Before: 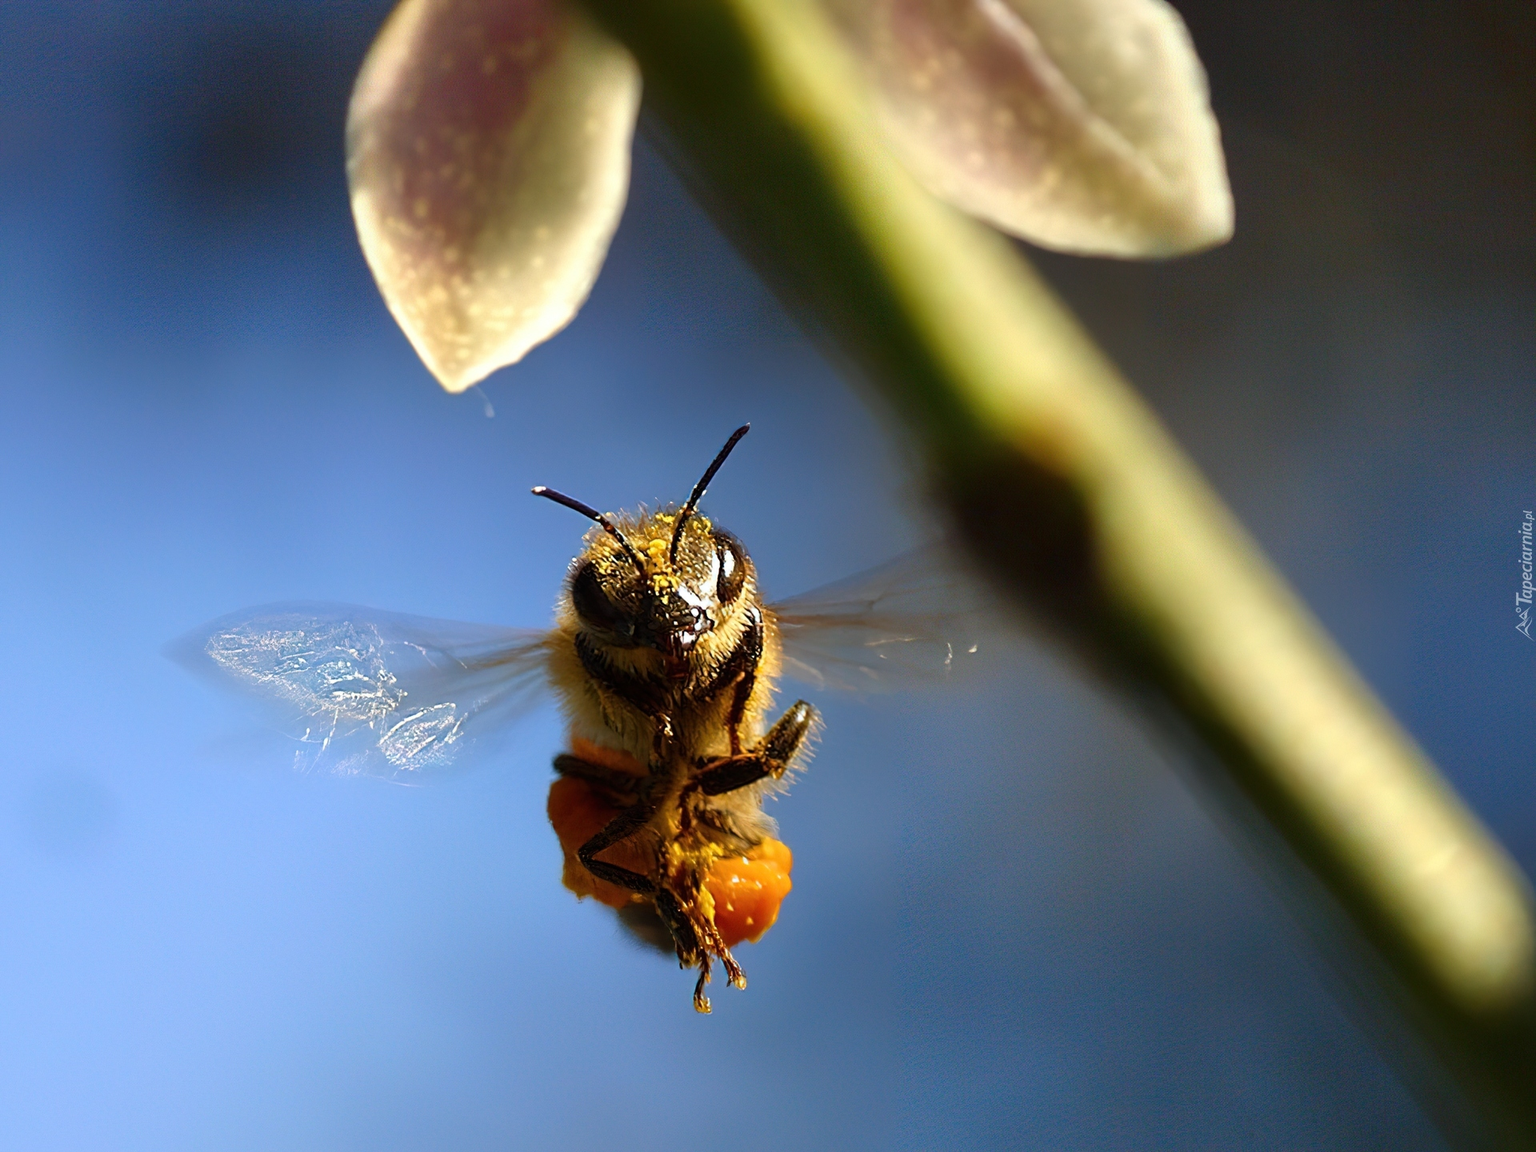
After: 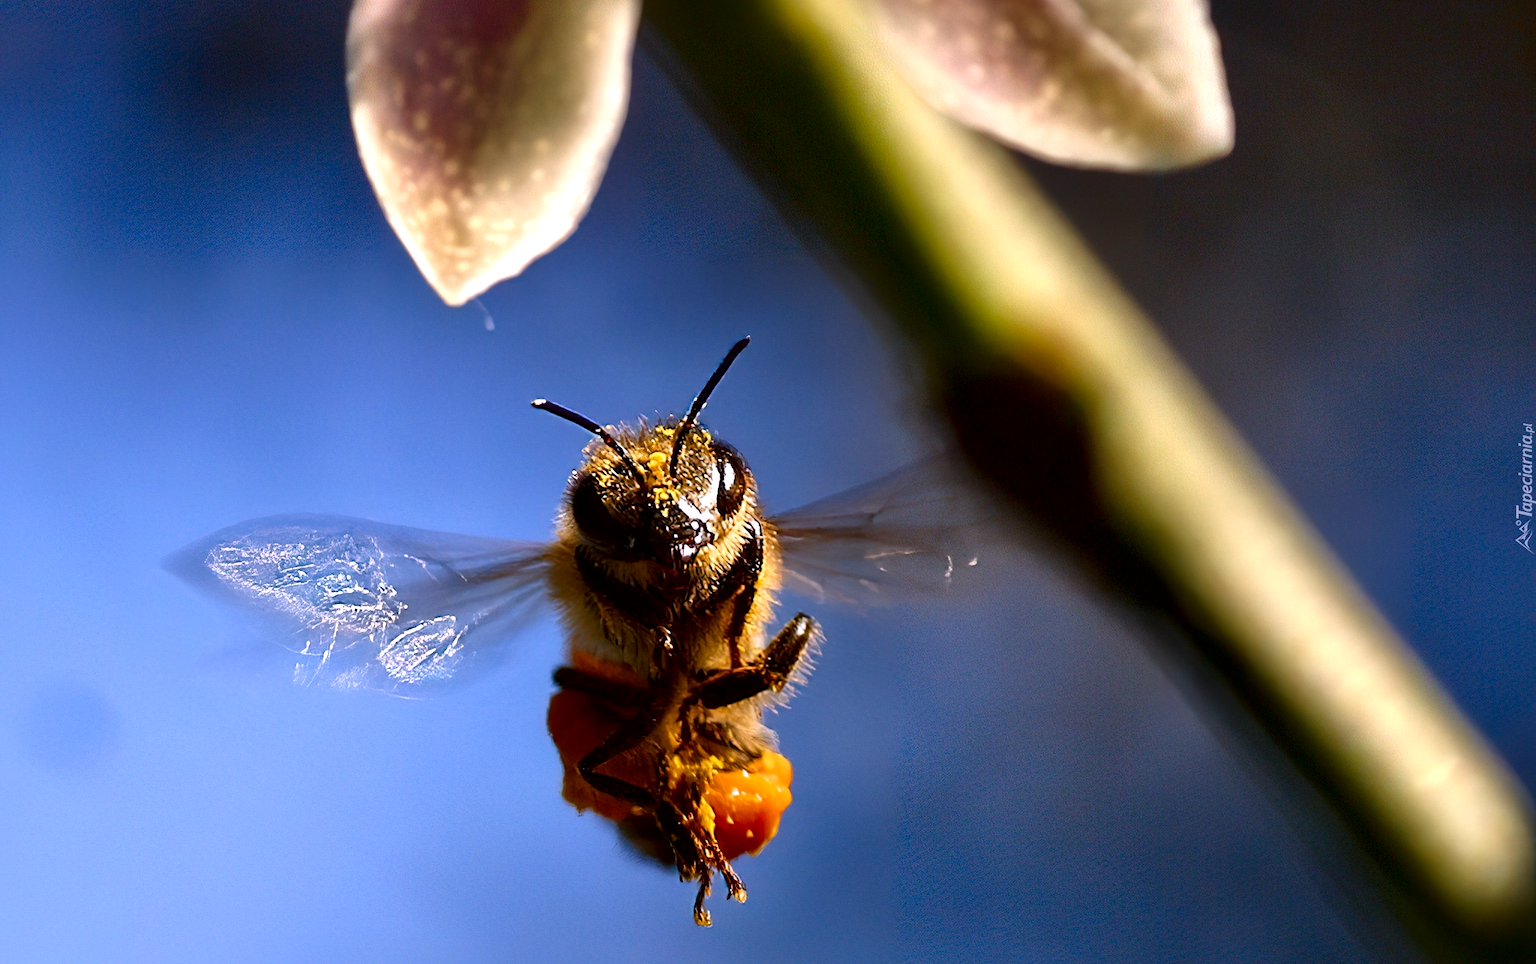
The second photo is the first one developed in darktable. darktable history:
contrast brightness saturation: contrast 0.07, brightness -0.13, saturation 0.06
local contrast: mode bilateral grid, contrast 20, coarseness 50, detail 171%, midtone range 0.2
white balance: red 1.066, blue 1.119
crop: top 7.625%, bottom 8.027%
